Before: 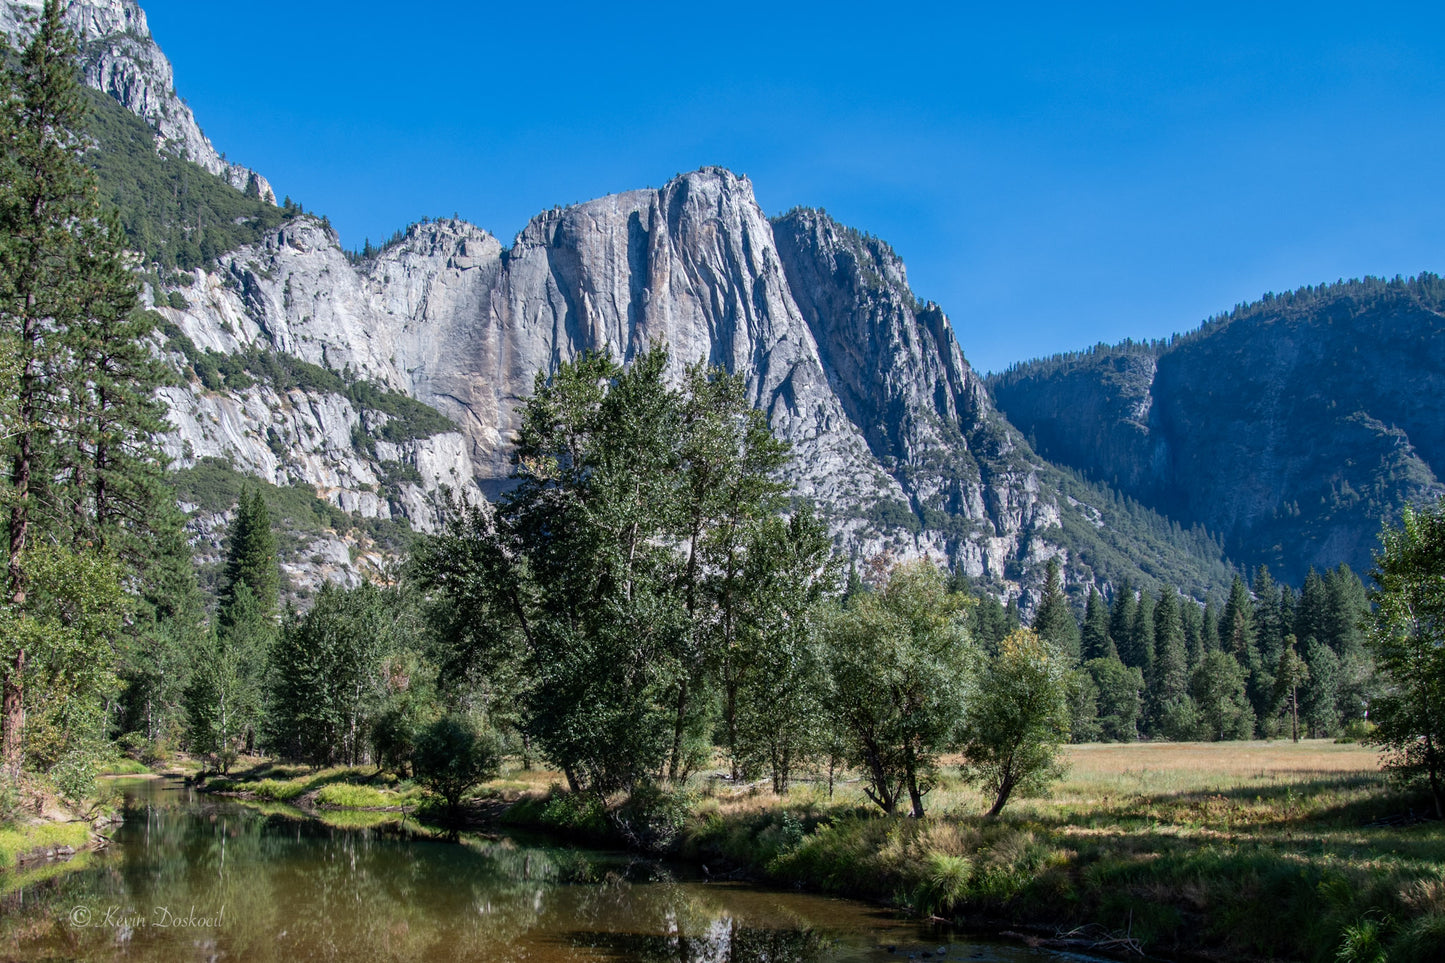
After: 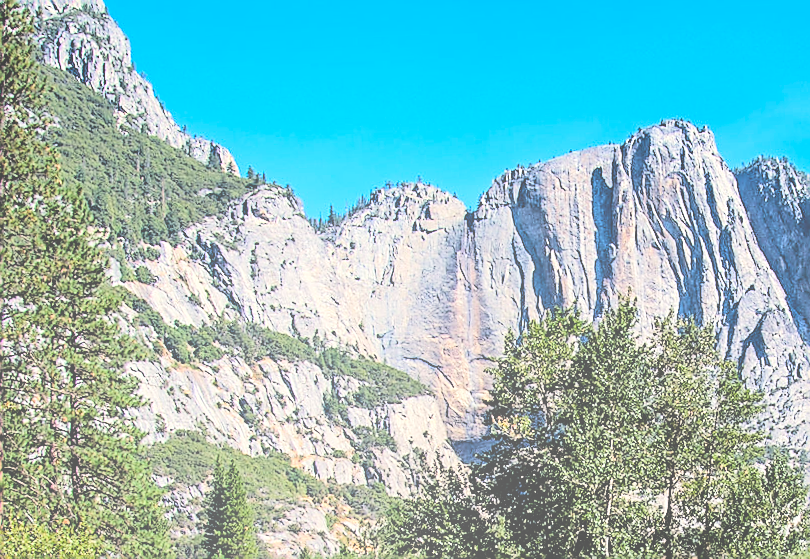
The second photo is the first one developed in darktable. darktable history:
sharpen: radius 1.4, amount 1.25, threshold 0.7
crop and rotate: left 3.047%, top 7.509%, right 42.236%, bottom 37.598%
bloom: size 40%
haze removal: compatibility mode true, adaptive false
white balance: red 1.045, blue 0.932
tone curve: curves: ch0 [(0, 0) (0.004, 0) (0.133, 0.071) (0.341, 0.453) (0.839, 0.922) (1, 1)], color space Lab, linked channels, preserve colors none
rotate and perspective: rotation -2.29°, automatic cropping off
